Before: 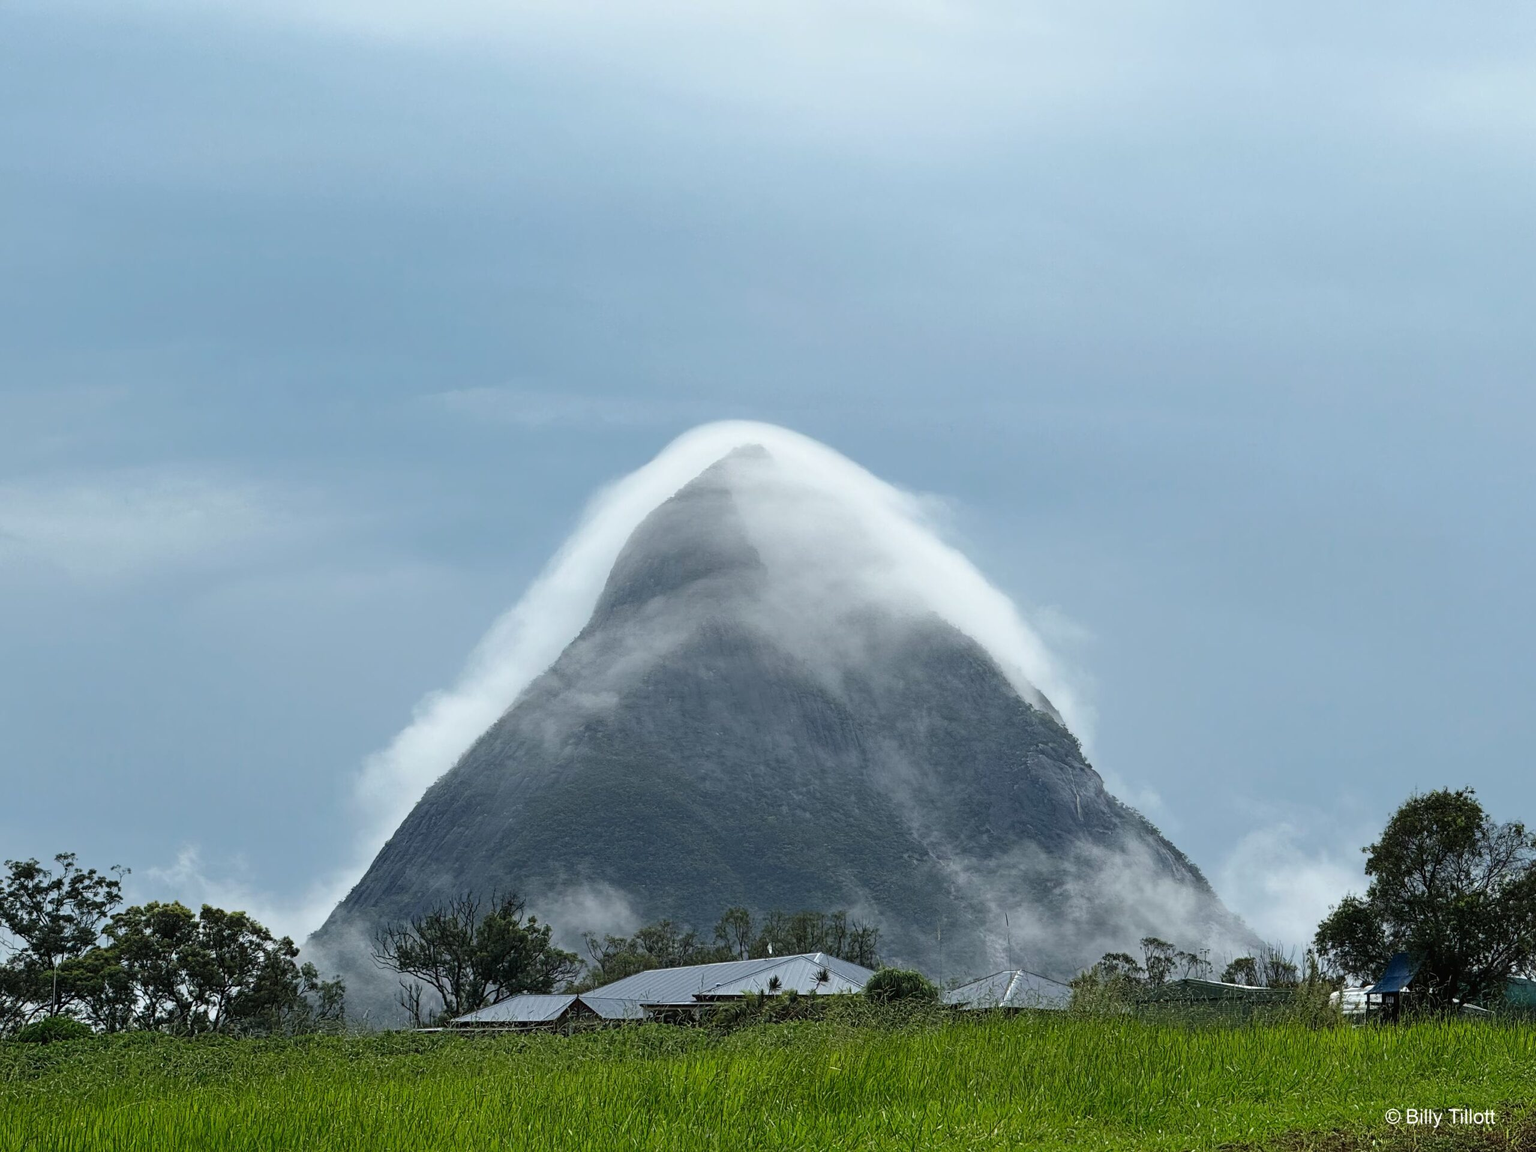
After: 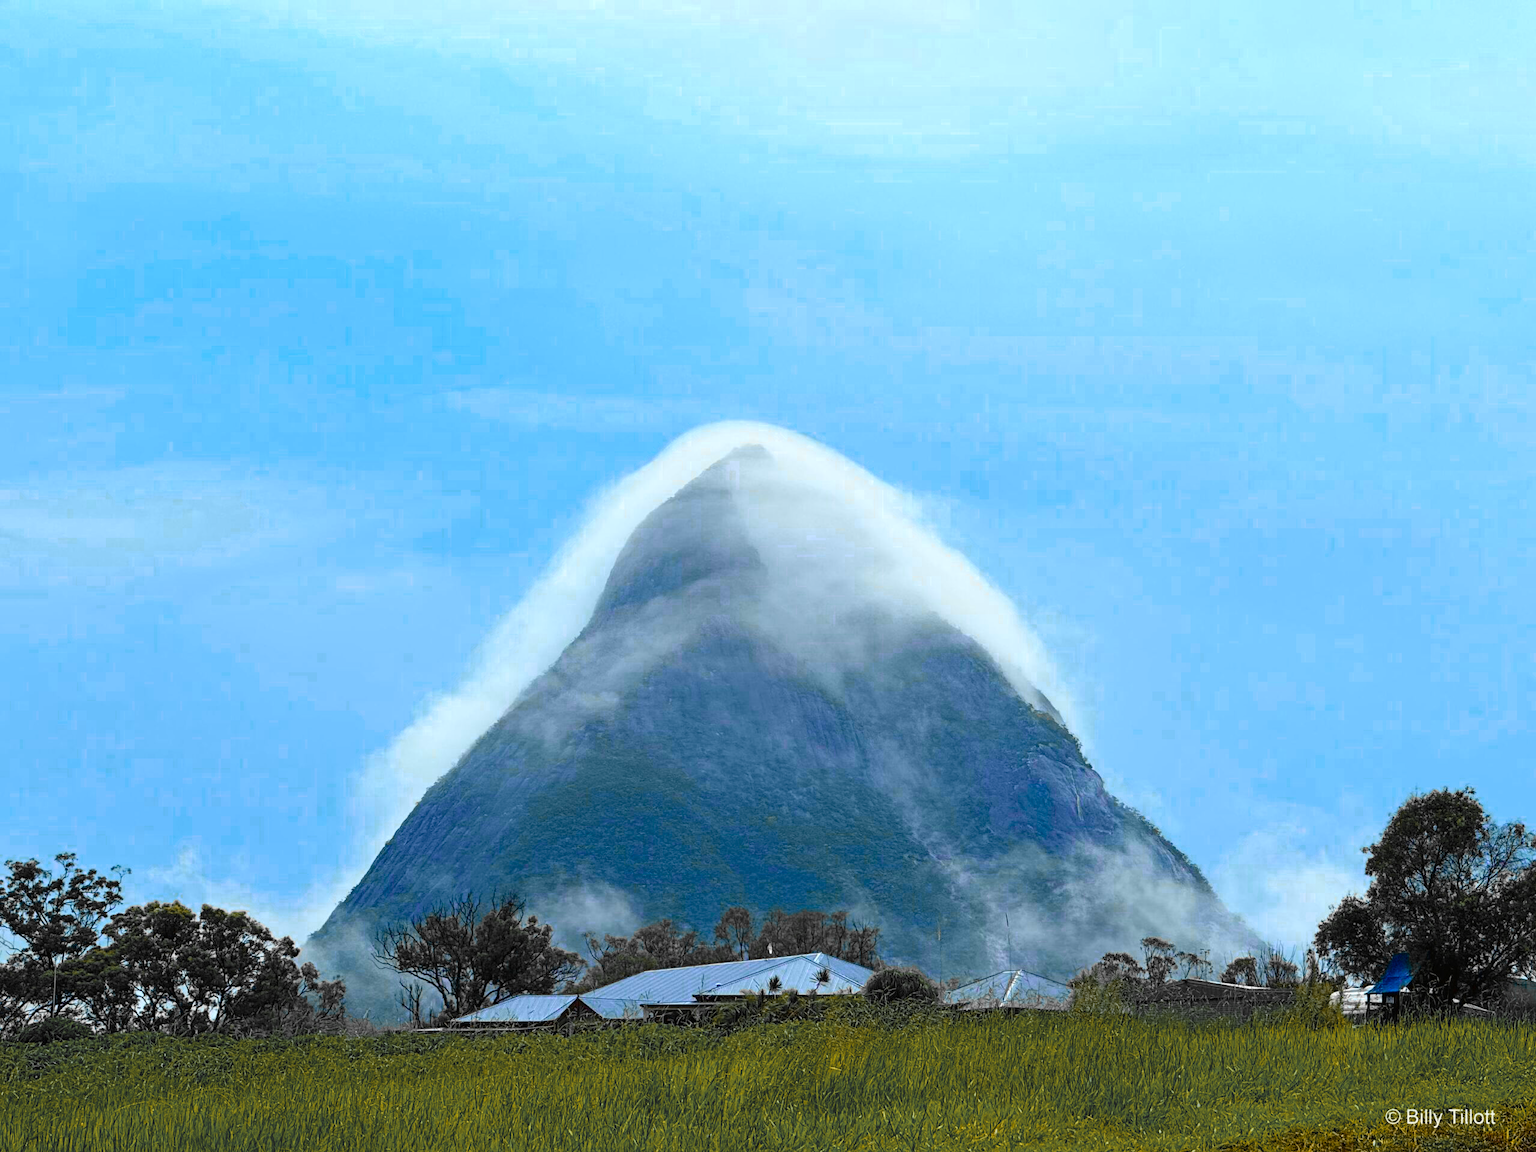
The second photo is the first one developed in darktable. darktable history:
color zones: curves: ch0 [(0, 0.363) (0.128, 0.373) (0.25, 0.5) (0.402, 0.407) (0.521, 0.525) (0.63, 0.559) (0.729, 0.662) (0.867, 0.471)]; ch1 [(0, 0.515) (0.136, 0.618) (0.25, 0.5) (0.378, 0) (0.516, 0) (0.622, 0.593) (0.737, 0.819) (0.87, 0.593)]; ch2 [(0, 0.529) (0.128, 0.471) (0.282, 0.451) (0.386, 0.662) (0.516, 0.525) (0.633, 0.554) (0.75, 0.62) (0.875, 0.441)]
color balance rgb: linear chroma grading › global chroma 25%, perceptual saturation grading › global saturation 50%
